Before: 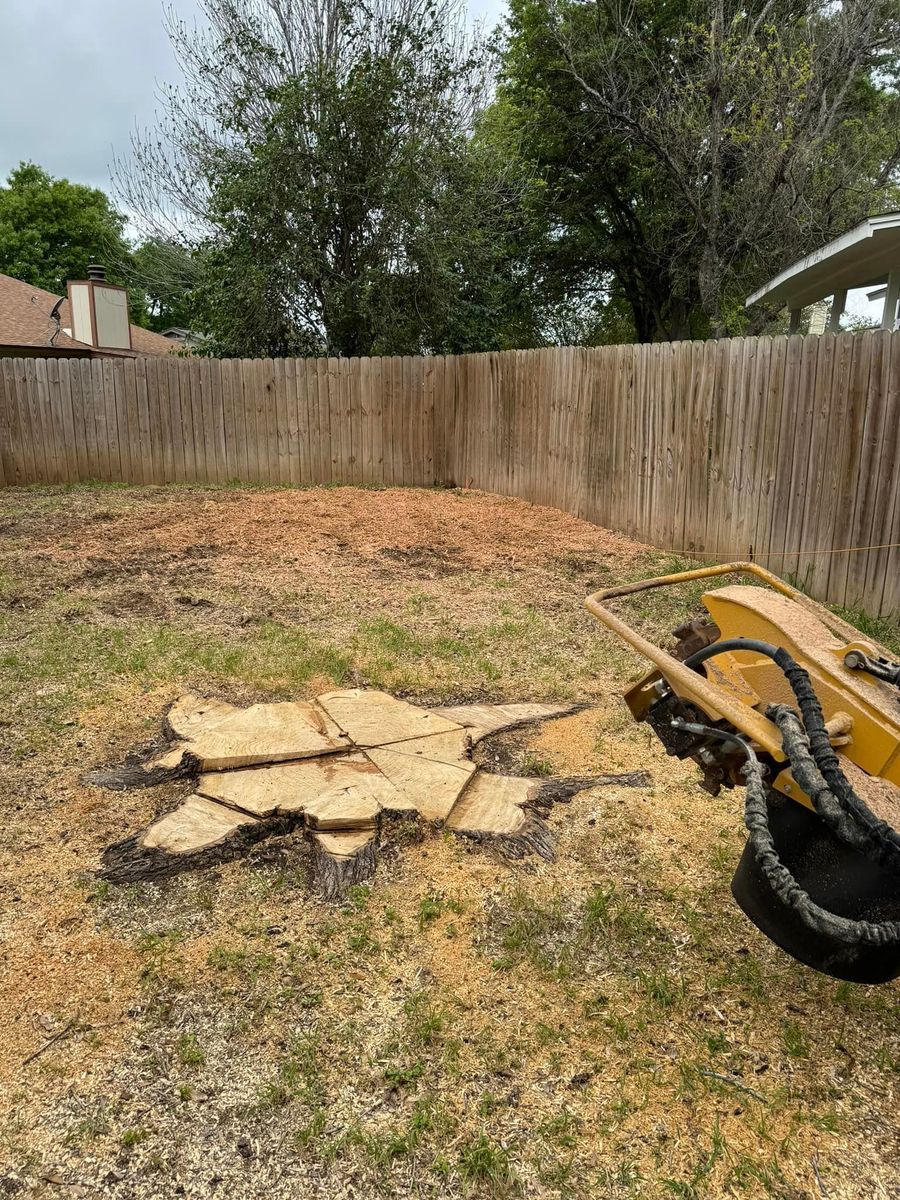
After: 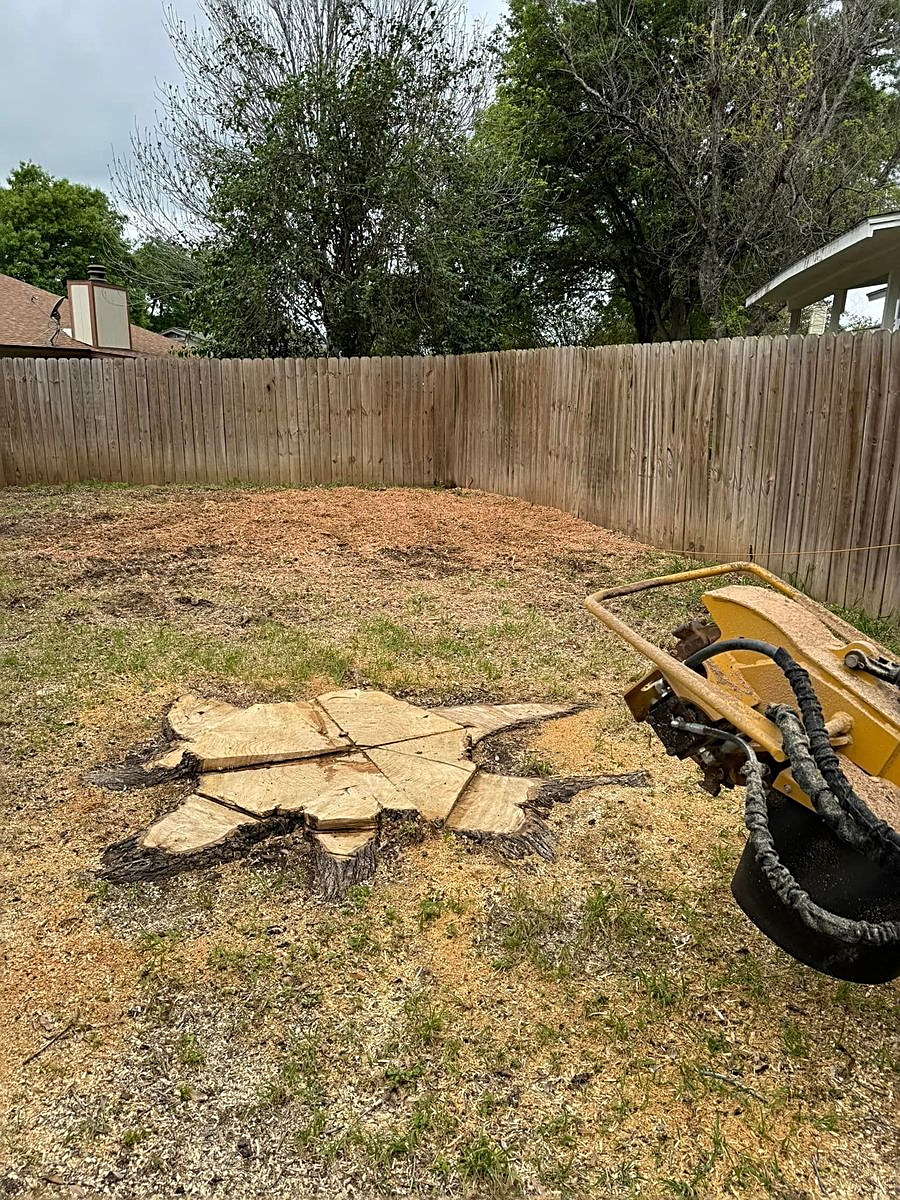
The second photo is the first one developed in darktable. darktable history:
sharpen: amount 0.568
